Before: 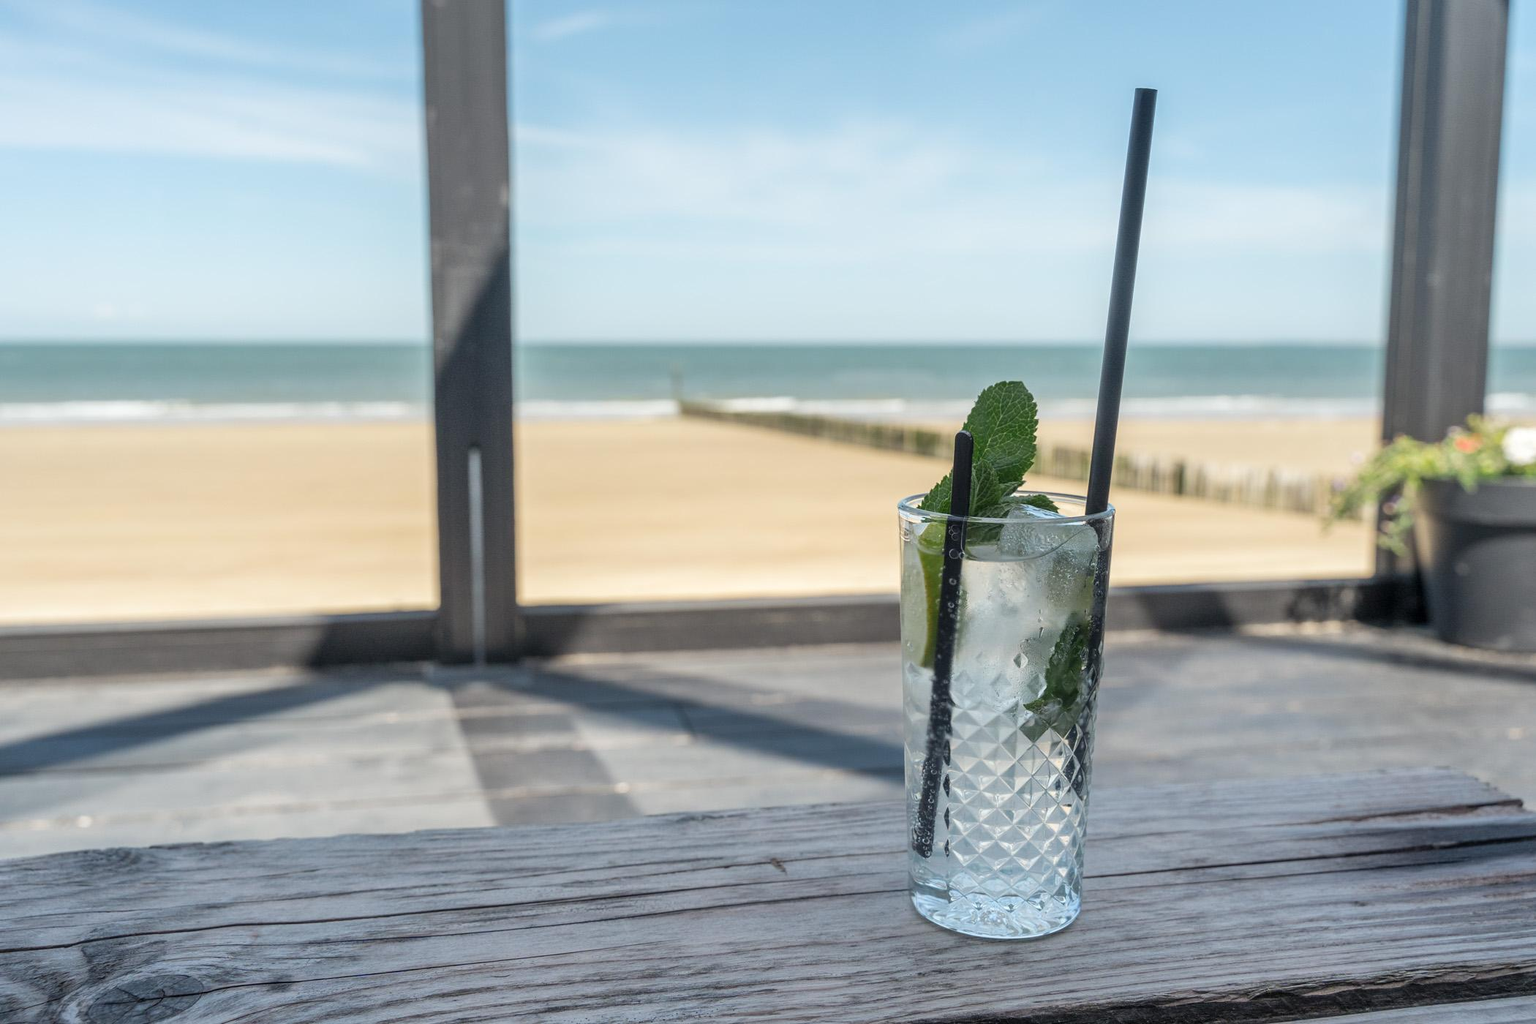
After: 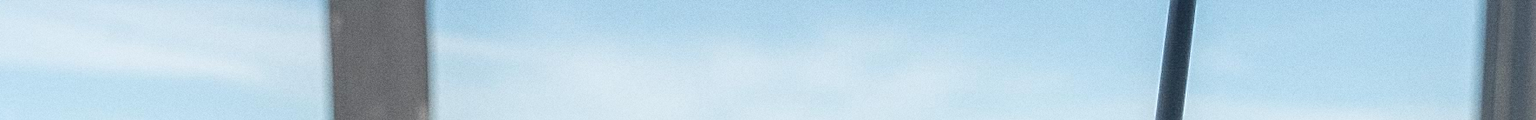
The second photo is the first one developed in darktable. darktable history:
crop and rotate: left 9.644%, top 9.491%, right 6.021%, bottom 80.509%
grain: coarseness 0.09 ISO
sharpen: on, module defaults
